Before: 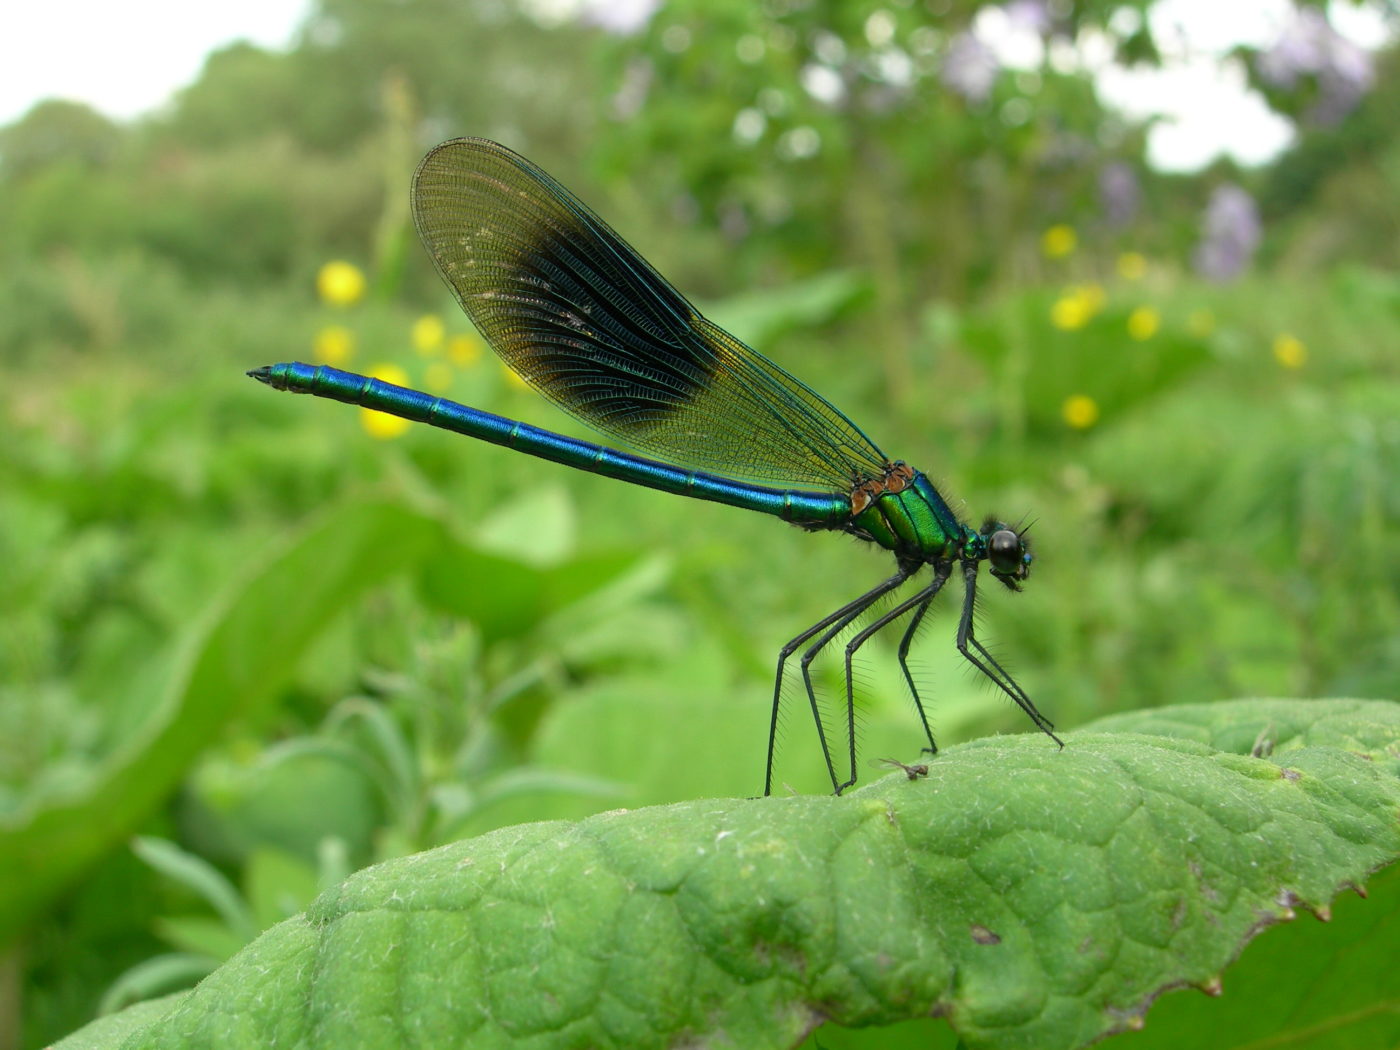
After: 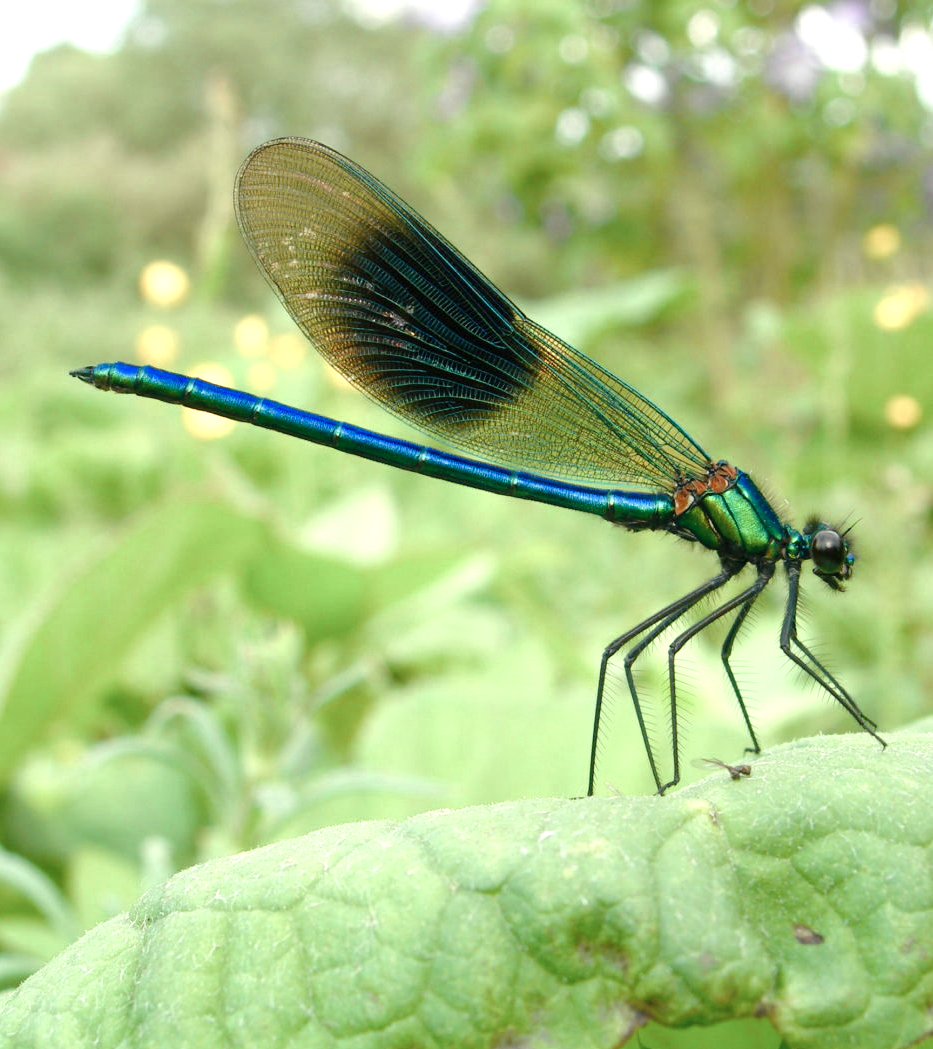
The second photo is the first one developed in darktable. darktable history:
color zones: curves: ch0 [(0, 0.473) (0.001, 0.473) (0.226, 0.548) (0.4, 0.589) (0.525, 0.54) (0.728, 0.403) (0.999, 0.473) (1, 0.473)]; ch1 [(0, 0.619) (0.001, 0.619) (0.234, 0.388) (0.4, 0.372) (0.528, 0.422) (0.732, 0.53) (0.999, 0.619) (1, 0.619)]; ch2 [(0, 0.547) (0.001, 0.547) (0.226, 0.45) (0.4, 0.525) (0.525, 0.585) (0.8, 0.511) (0.999, 0.547) (1, 0.547)]
crop and rotate: left 12.673%, right 20.66%
color balance rgb: perceptual saturation grading › global saturation 20%, perceptual saturation grading › highlights -50%, perceptual saturation grading › shadows 30%
levels: levels [0, 0.435, 0.917]
